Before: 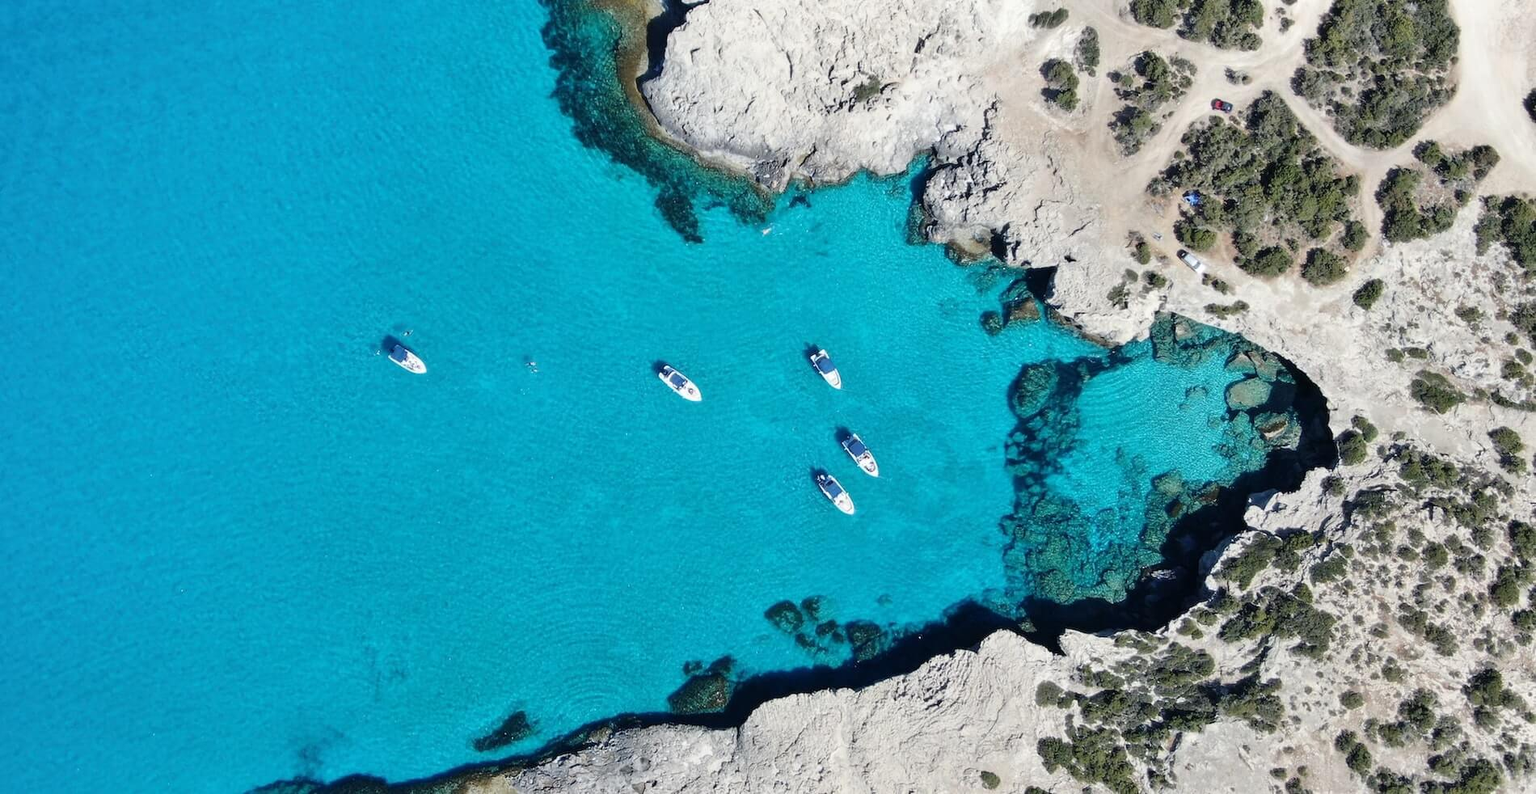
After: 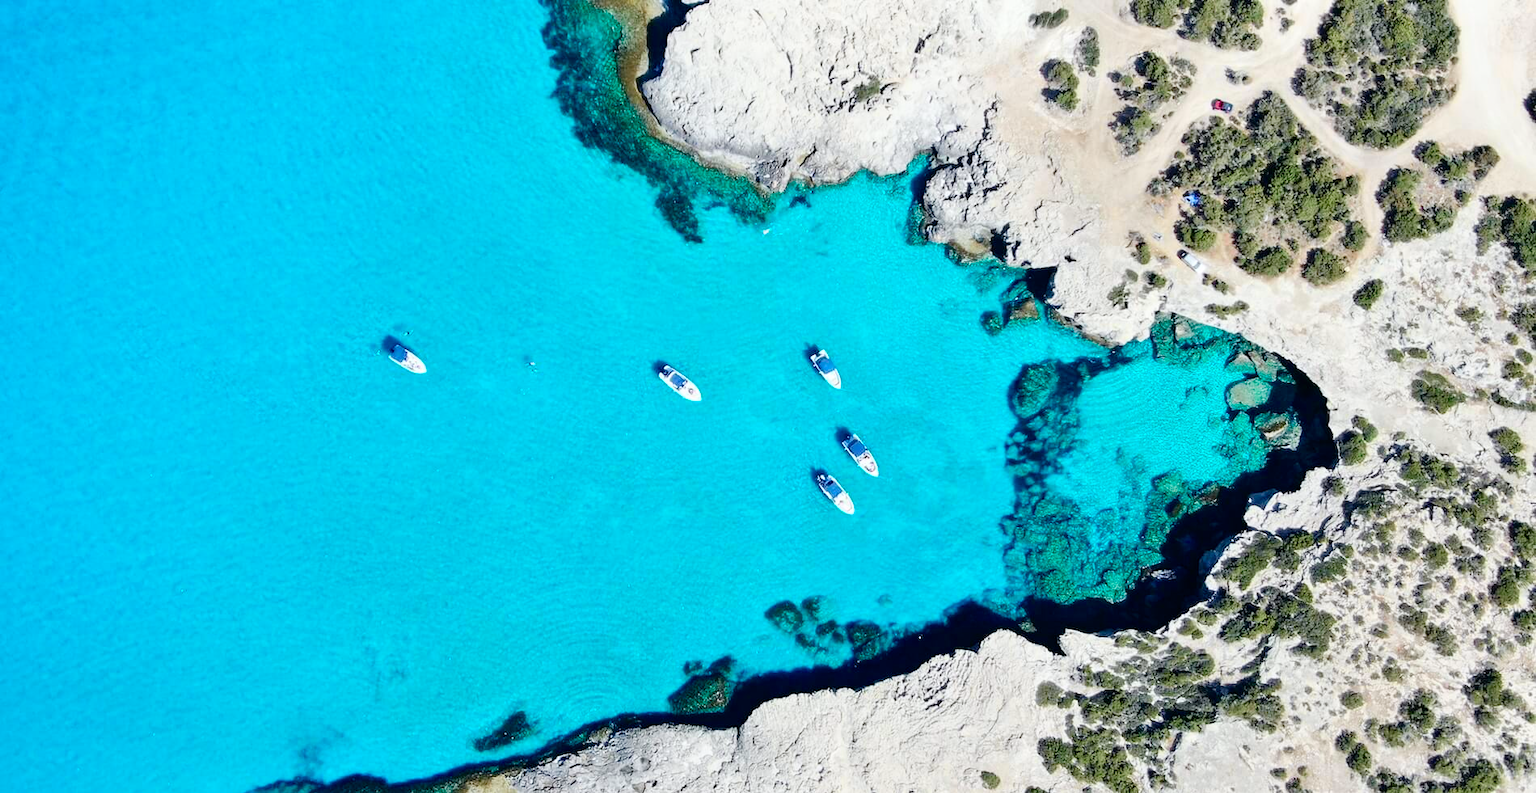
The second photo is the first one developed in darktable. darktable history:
color balance rgb: perceptual saturation grading › global saturation 20%, perceptual saturation grading › highlights -25%, perceptual saturation grading › shadows 50%, global vibrance -25%
tone curve: curves: ch0 [(0, 0) (0.051, 0.027) (0.096, 0.071) (0.219, 0.248) (0.428, 0.52) (0.596, 0.713) (0.727, 0.823) (0.859, 0.924) (1, 1)]; ch1 [(0, 0) (0.1, 0.038) (0.318, 0.221) (0.413, 0.325) (0.443, 0.412) (0.483, 0.474) (0.503, 0.501) (0.516, 0.515) (0.548, 0.575) (0.561, 0.596) (0.594, 0.647) (0.666, 0.701) (1, 1)]; ch2 [(0, 0) (0.453, 0.435) (0.479, 0.476) (0.504, 0.5) (0.52, 0.526) (0.557, 0.585) (0.583, 0.608) (0.824, 0.815) (1, 1)], color space Lab, independent channels, preserve colors none
